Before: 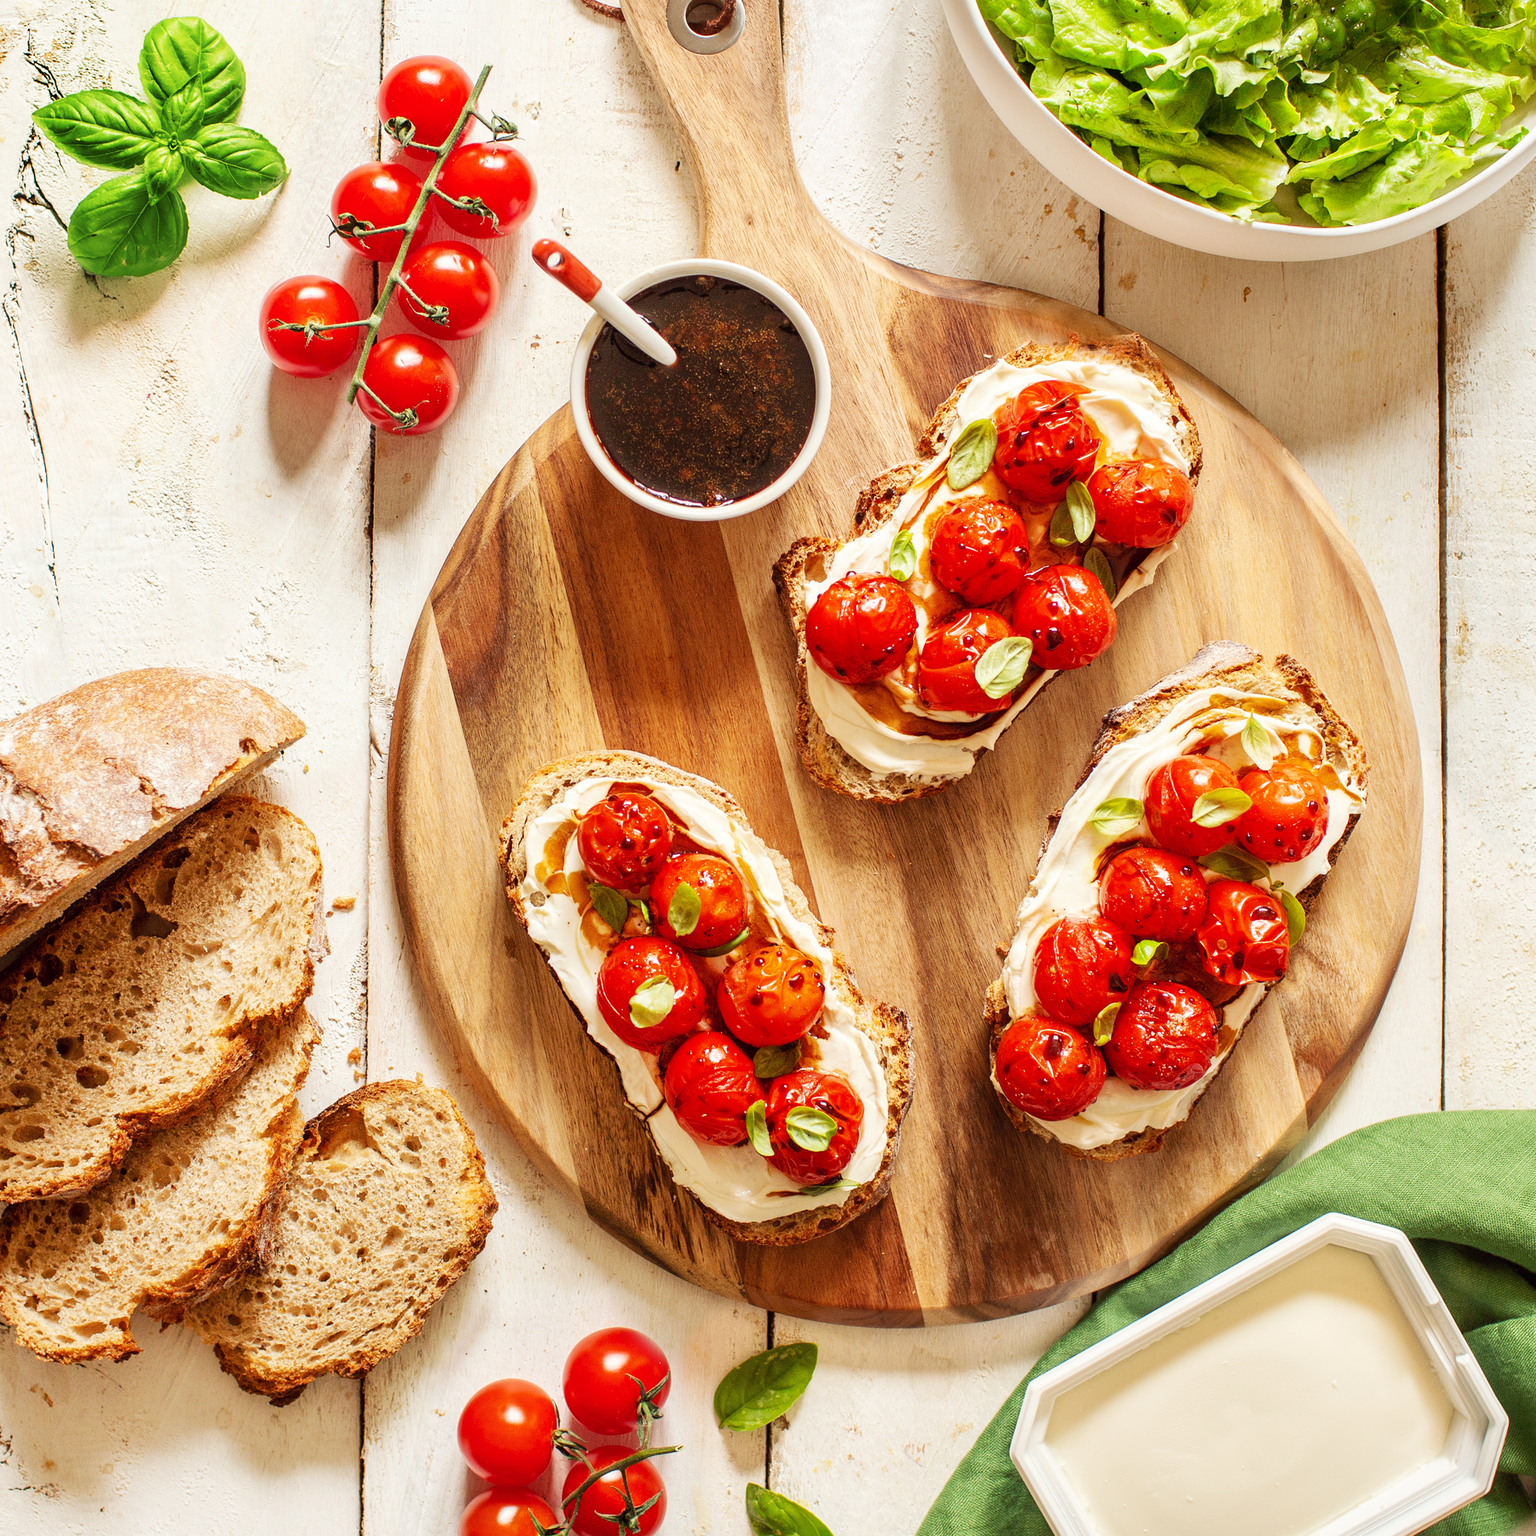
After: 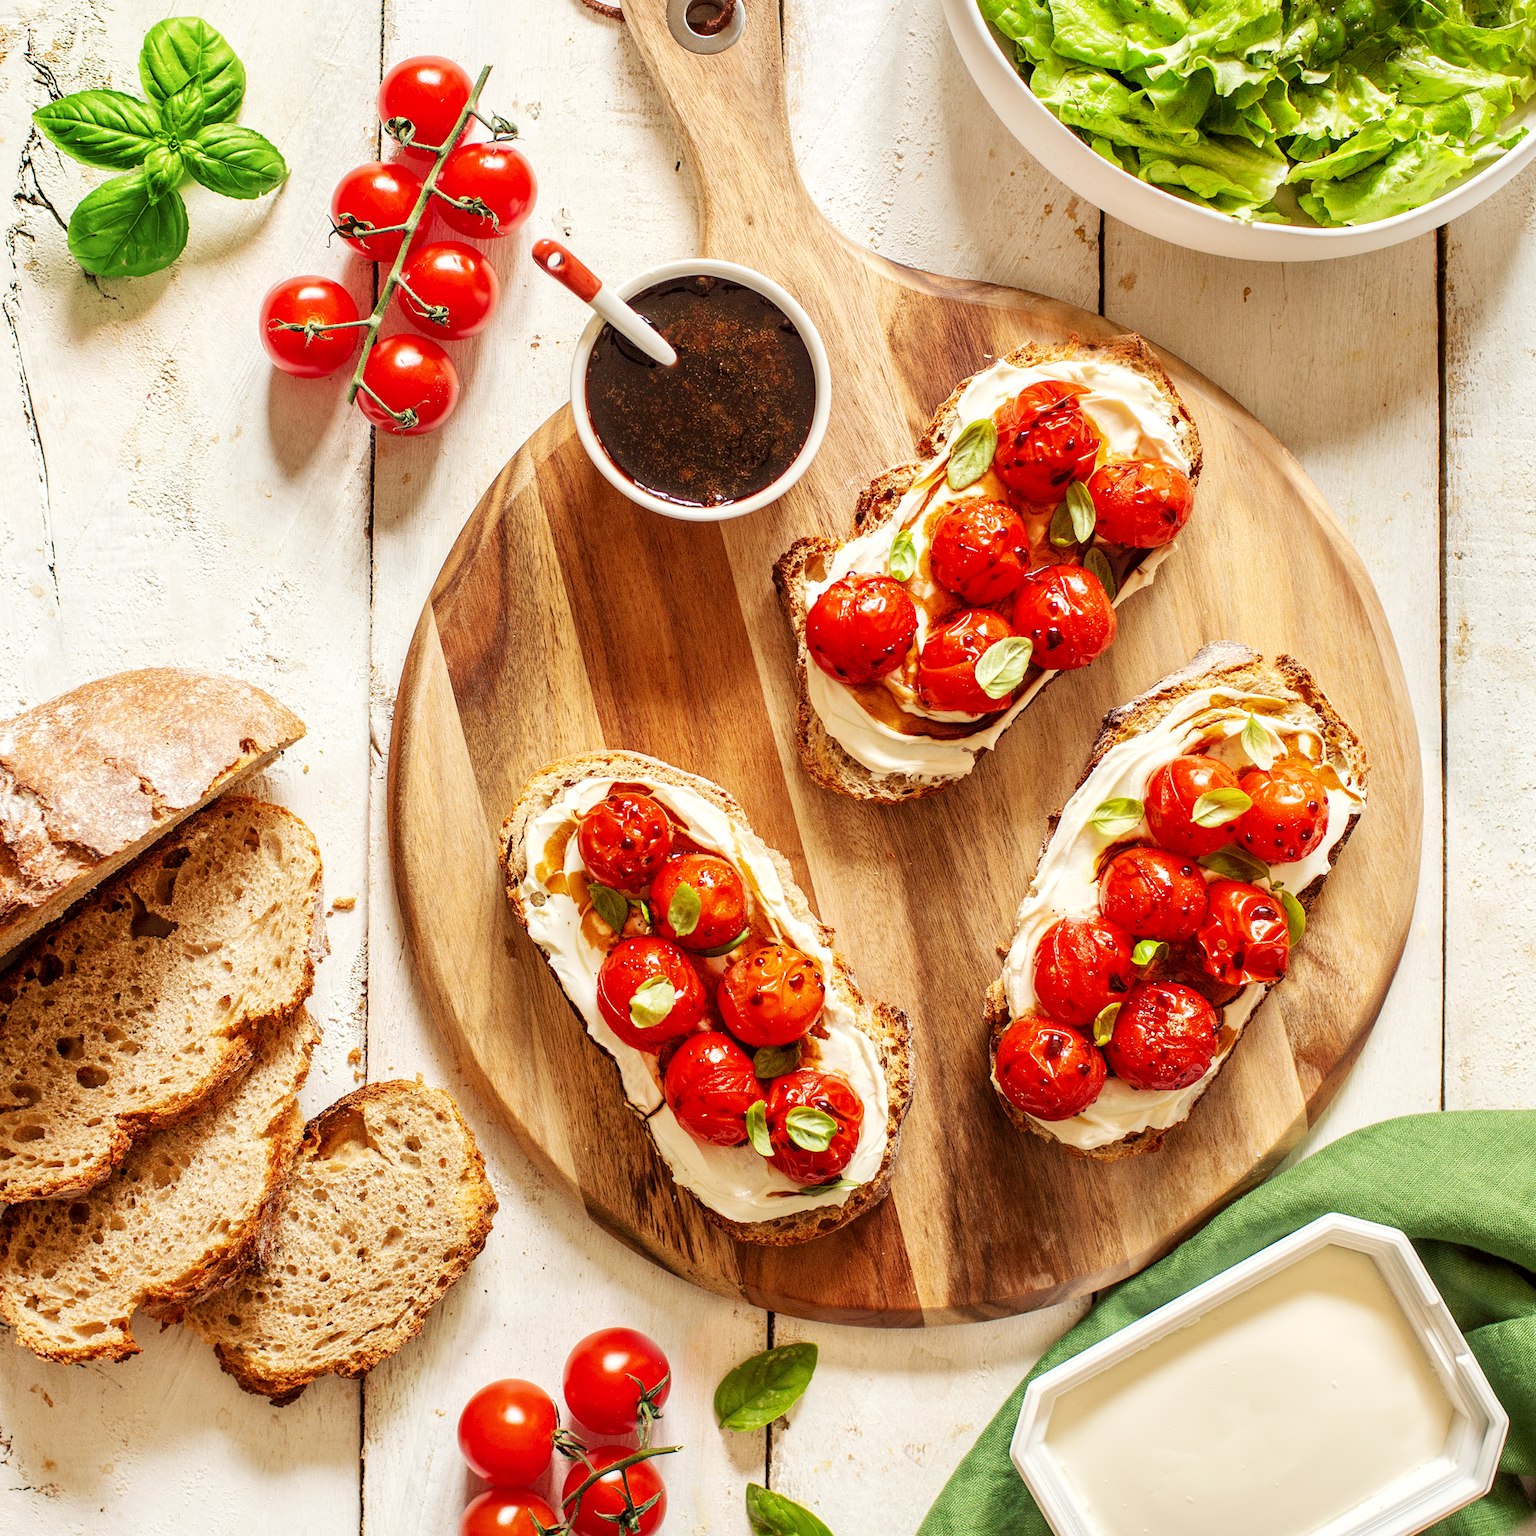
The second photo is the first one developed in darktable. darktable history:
local contrast: highlights 103%, shadows 102%, detail 119%, midtone range 0.2
